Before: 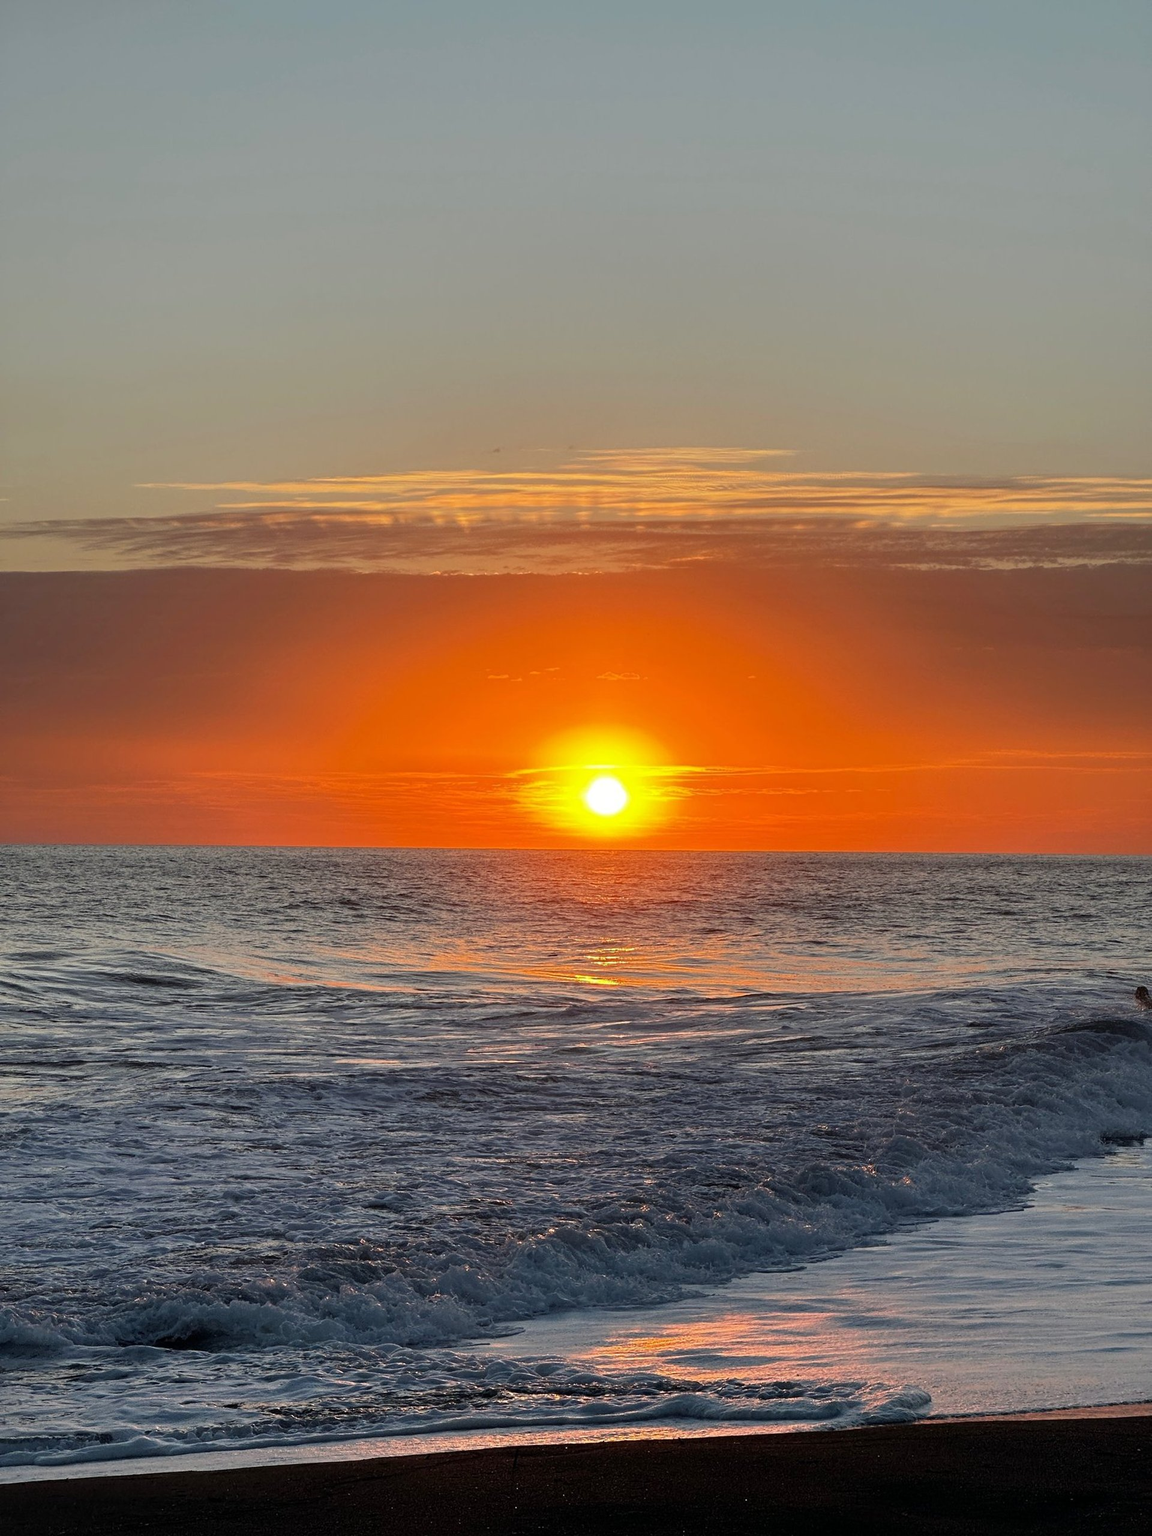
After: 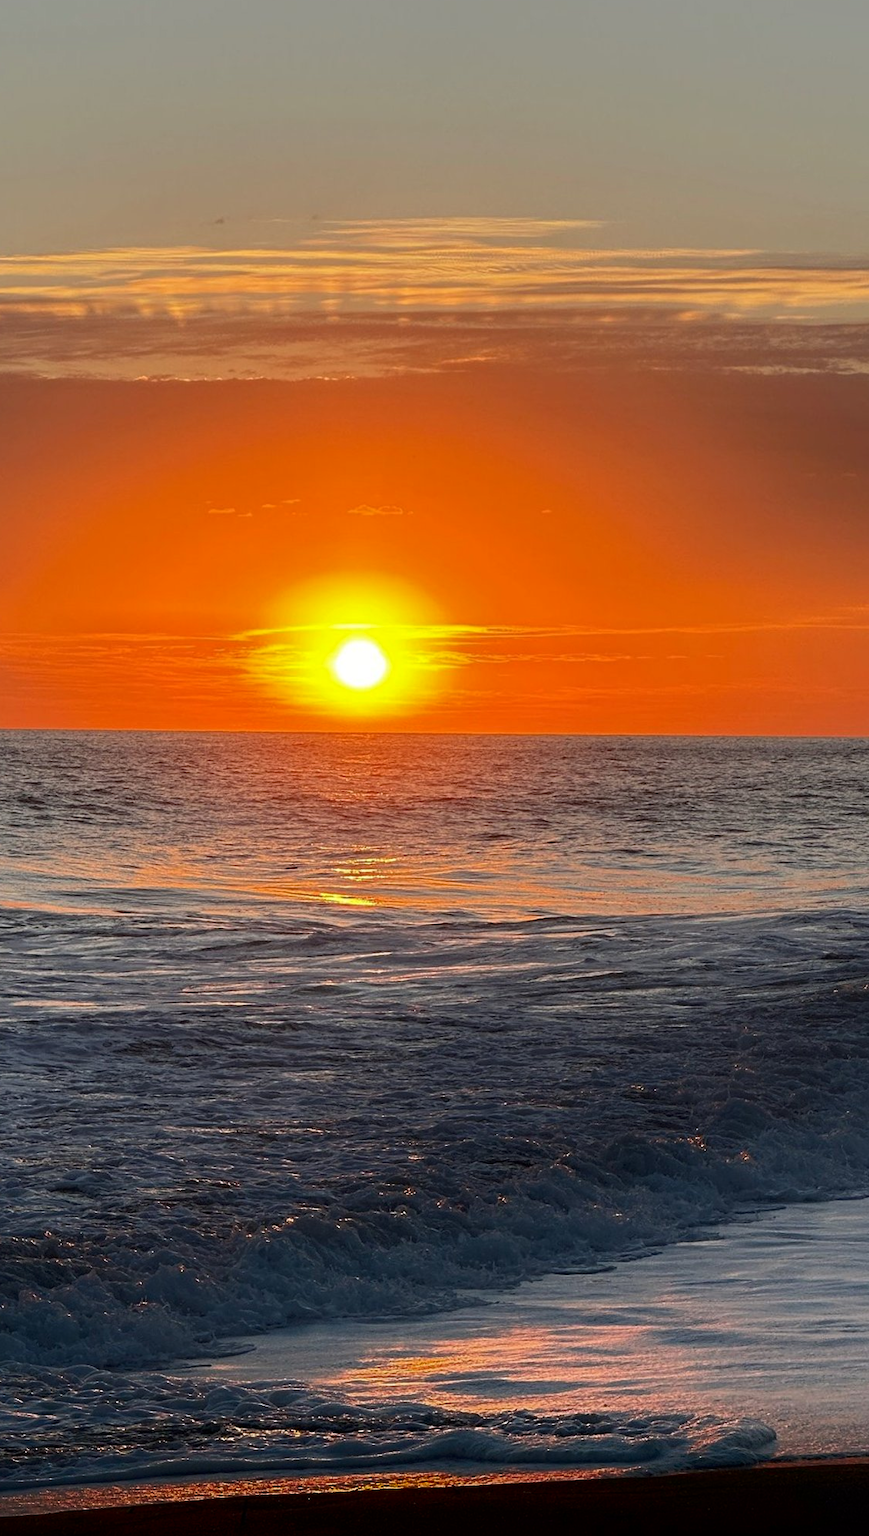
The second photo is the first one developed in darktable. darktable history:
crop and rotate: left 28.27%, top 18.114%, right 12.75%, bottom 3.765%
shadows and highlights: shadows -88.64, highlights -36.94, soften with gaussian
